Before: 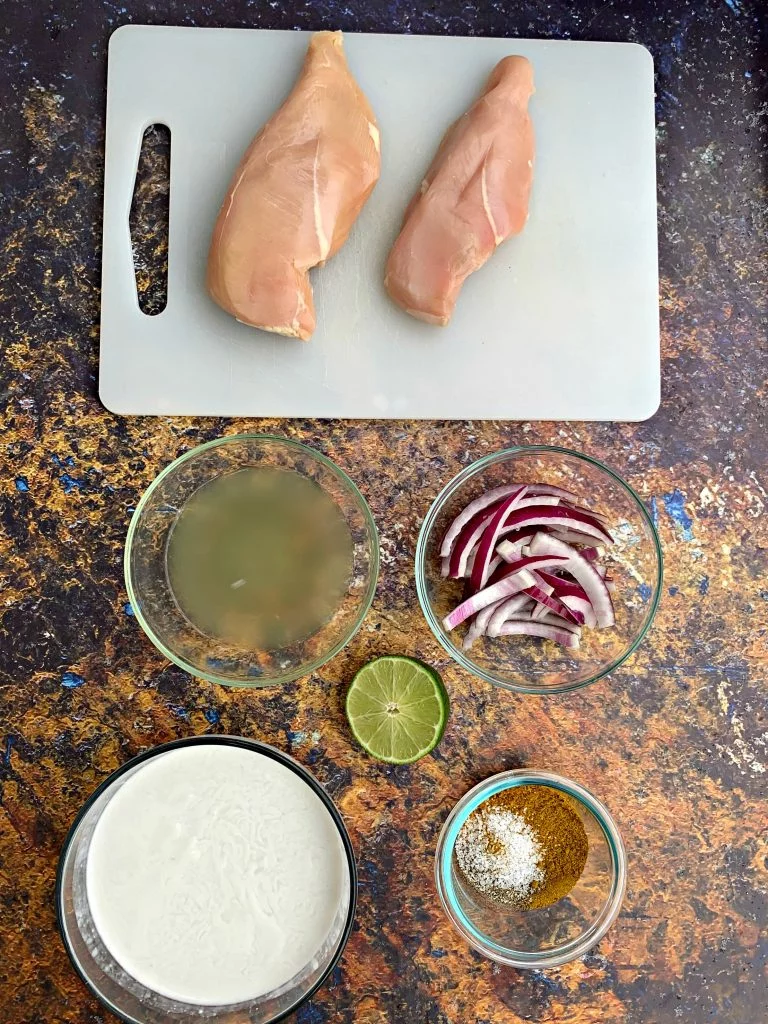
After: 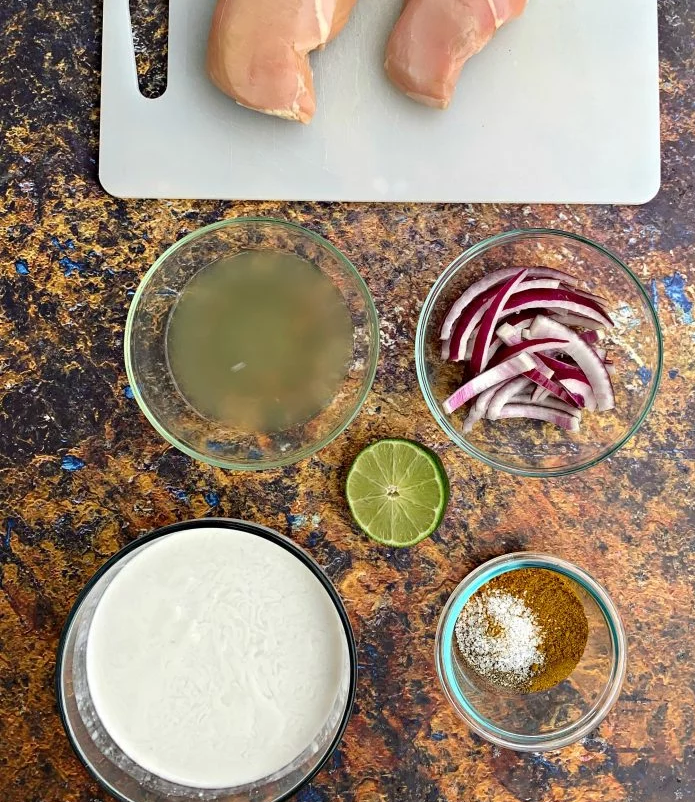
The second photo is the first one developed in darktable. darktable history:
crop: top 21.235%, right 9.414%, bottom 0.348%
